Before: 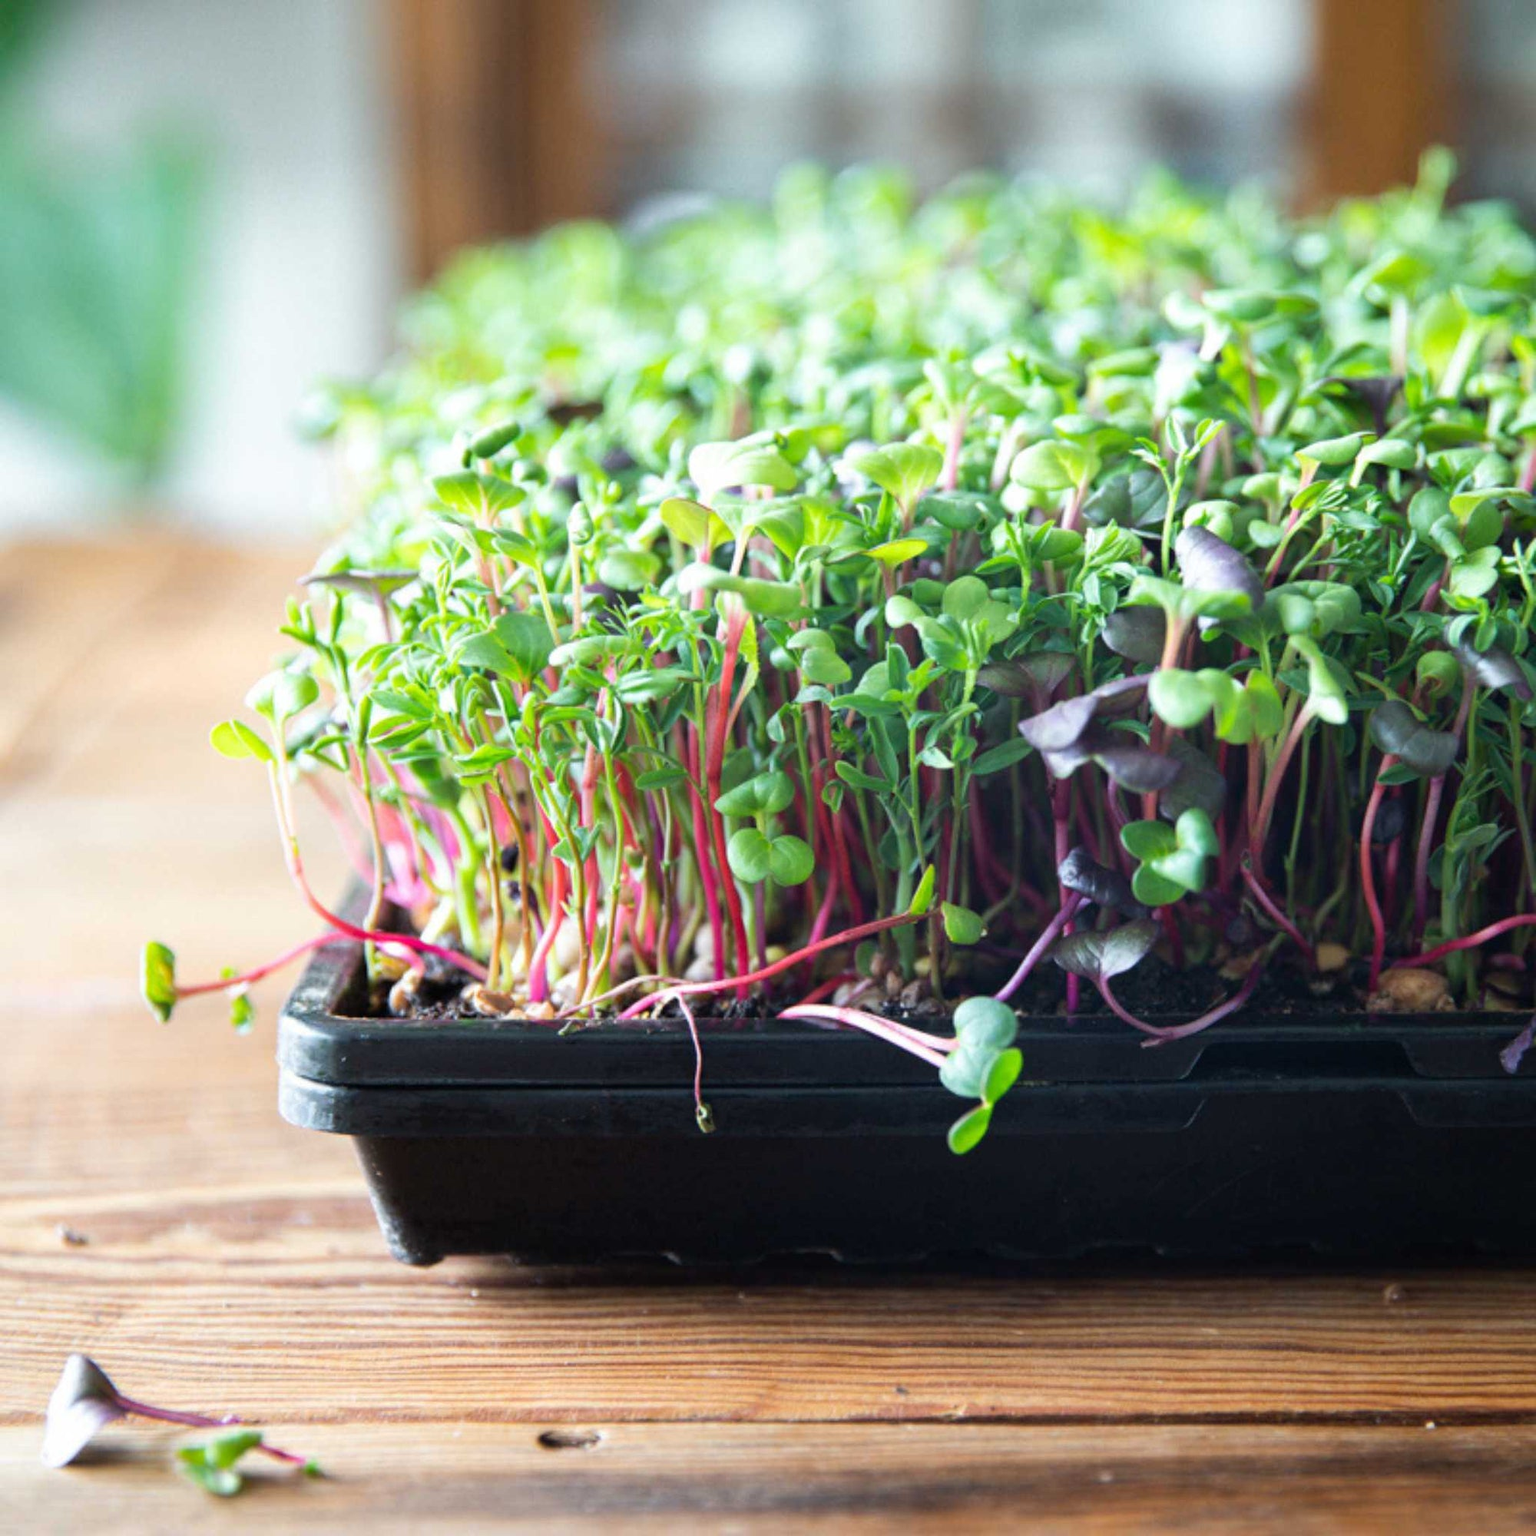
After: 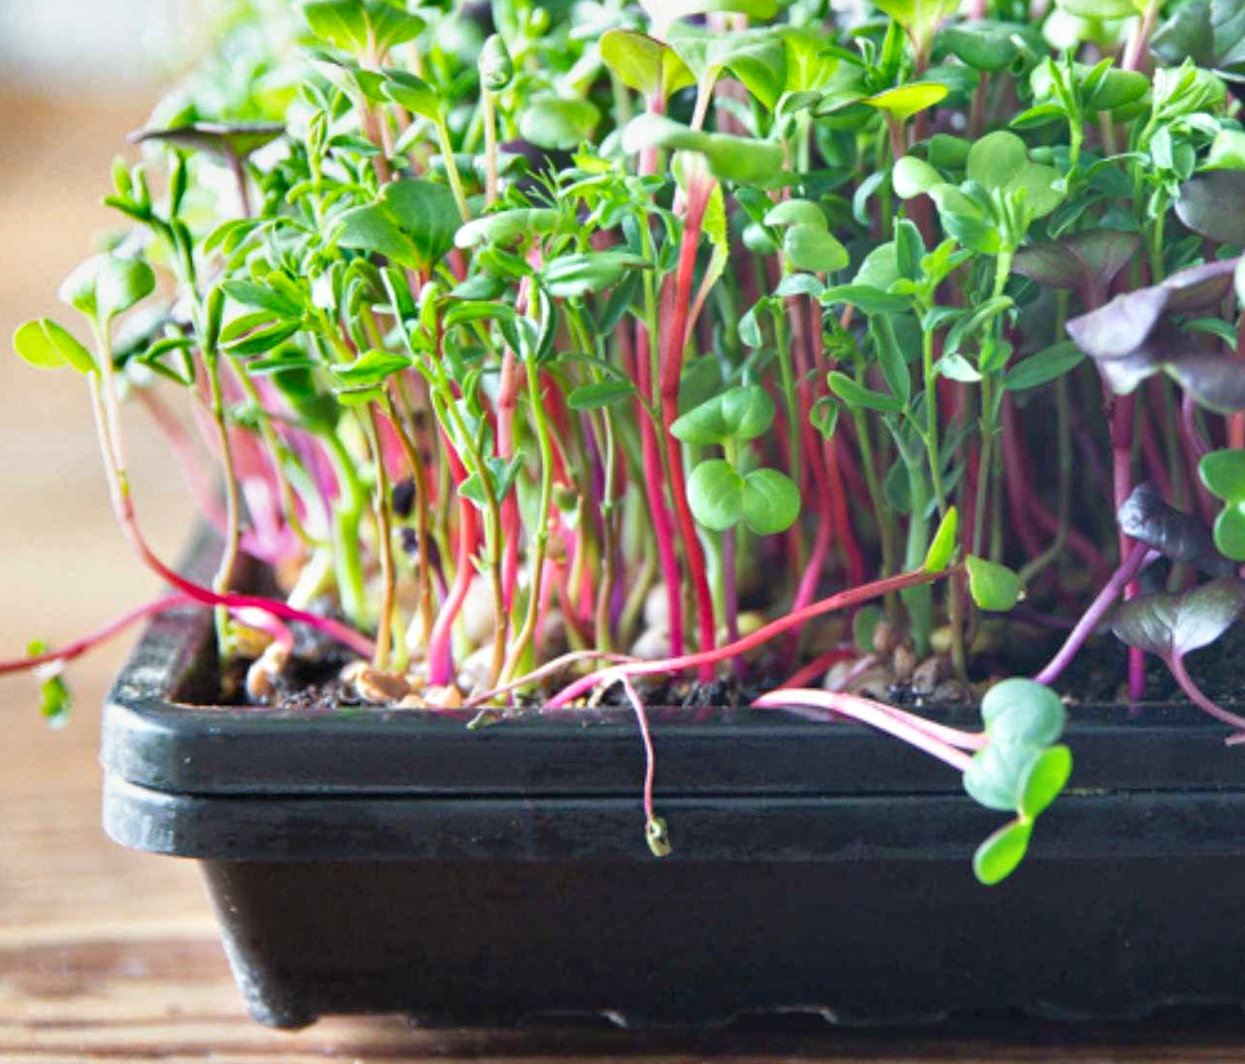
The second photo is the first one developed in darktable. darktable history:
shadows and highlights: shadows 43.4, white point adjustment -1.31, soften with gaussian
tone equalizer: -8 EV 0.981 EV, -7 EV 0.993 EV, -6 EV 1.01 EV, -5 EV 0.96 EV, -4 EV 1.03 EV, -3 EV 0.719 EV, -2 EV 0.527 EV, -1 EV 0.262 EV
crop: left 13.034%, top 30.962%, right 24.713%, bottom 15.8%
